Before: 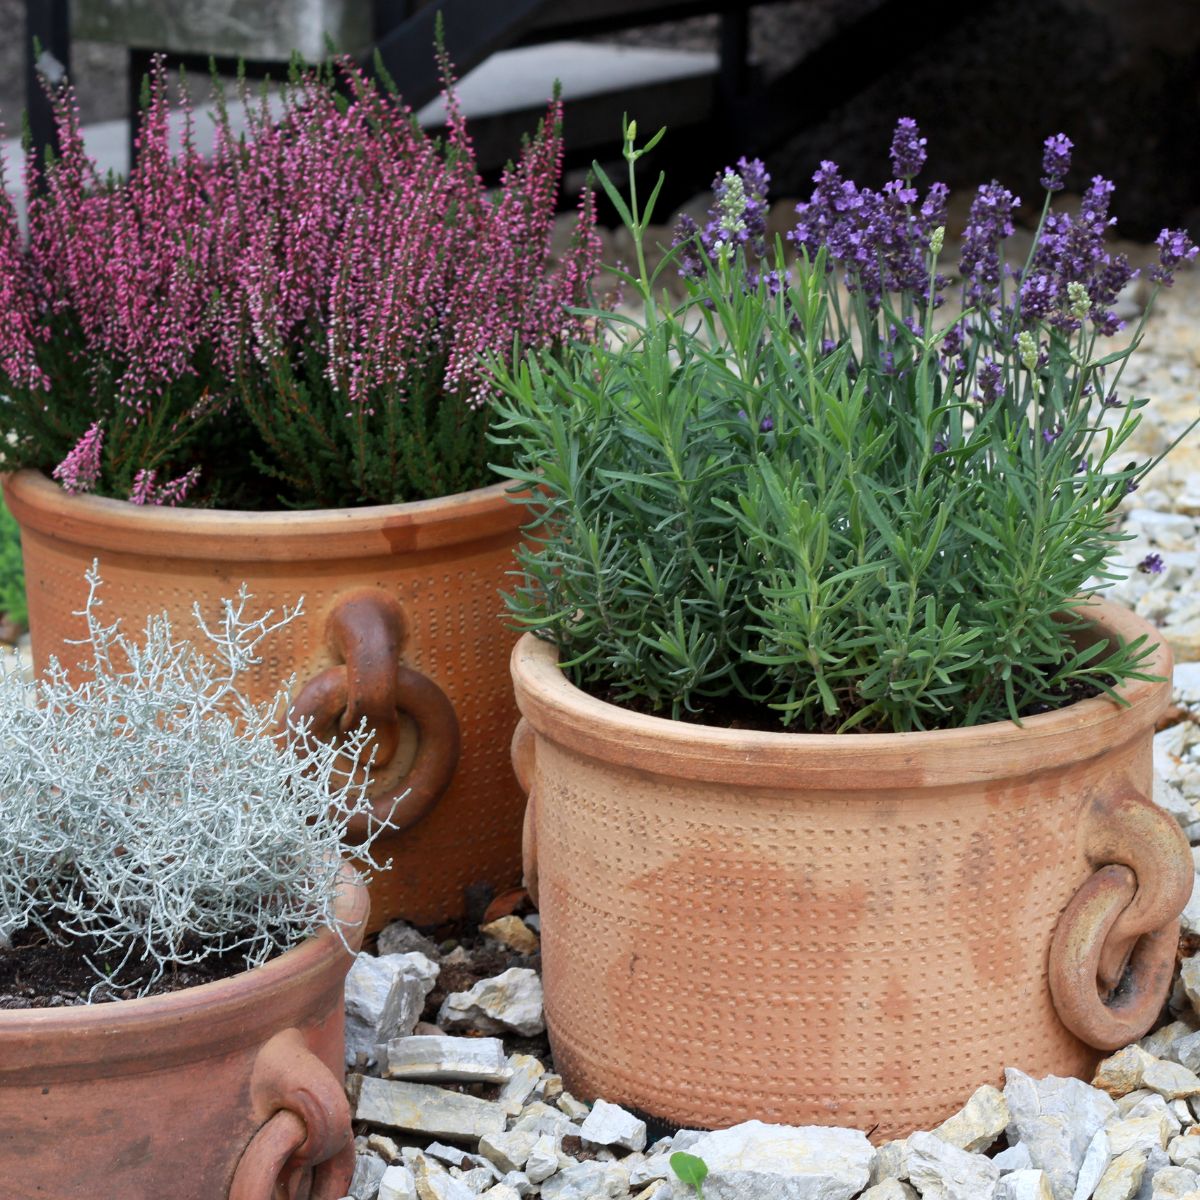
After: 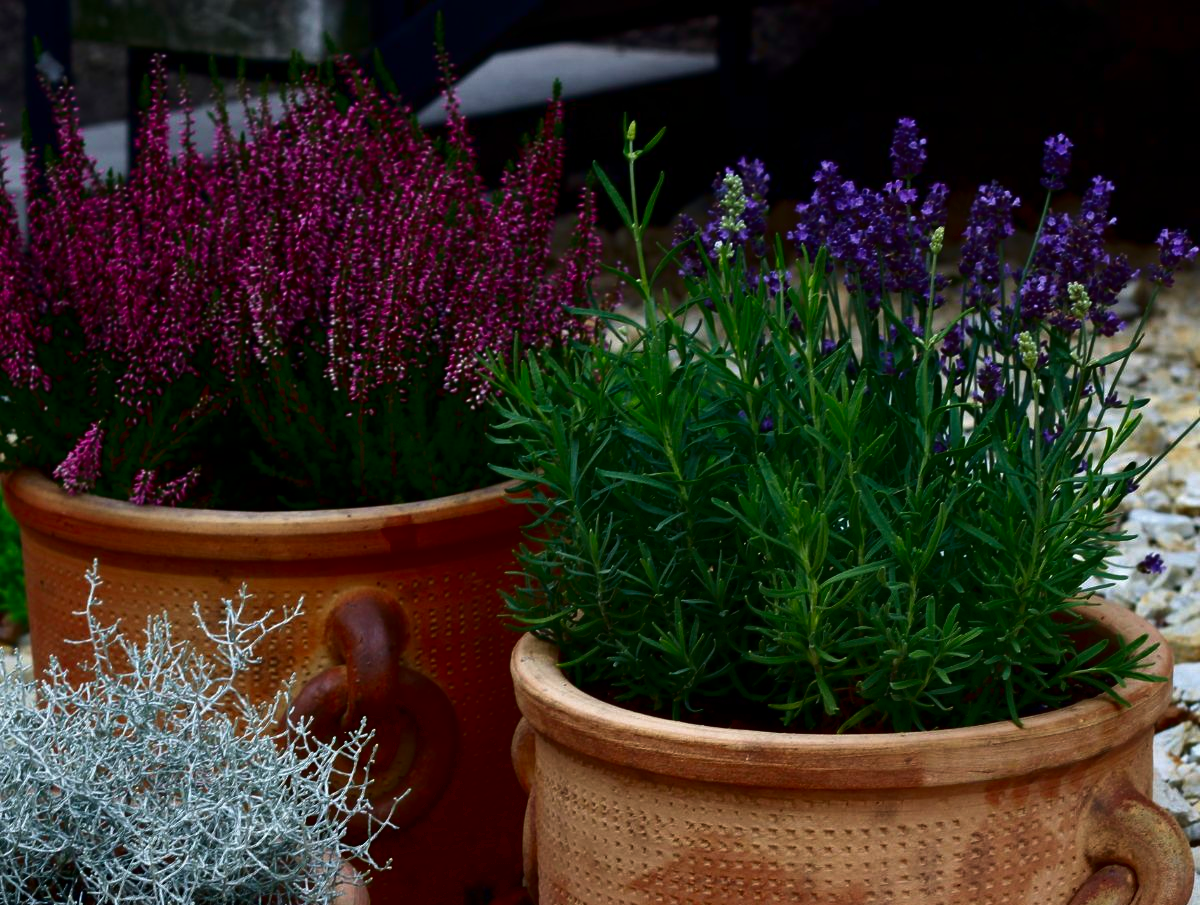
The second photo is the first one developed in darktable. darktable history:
velvia: on, module defaults
crop: bottom 24.547%
contrast brightness saturation: contrast 0.087, brightness -0.582, saturation 0.172
